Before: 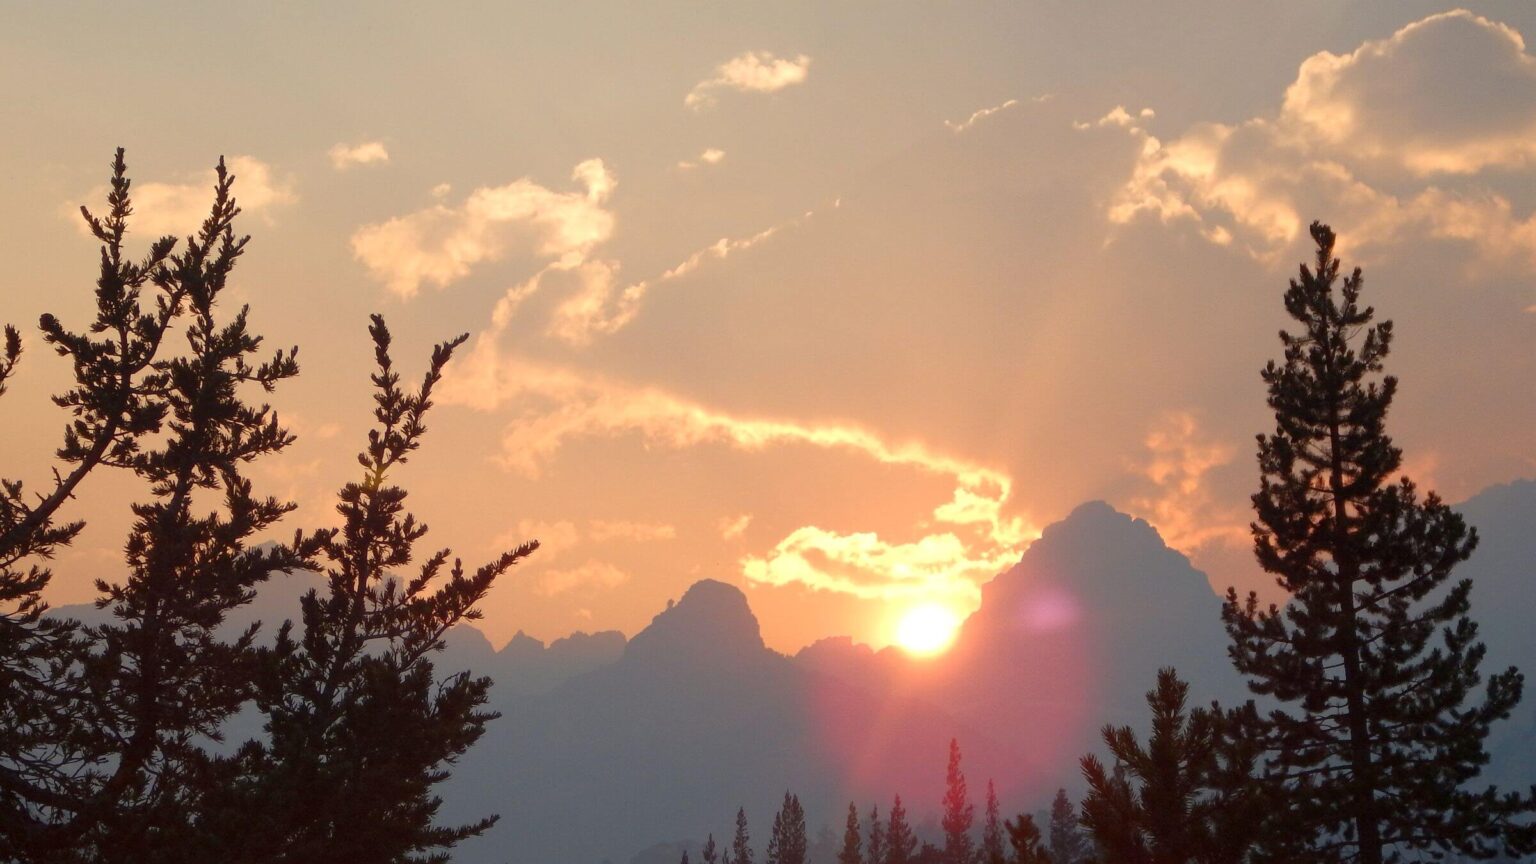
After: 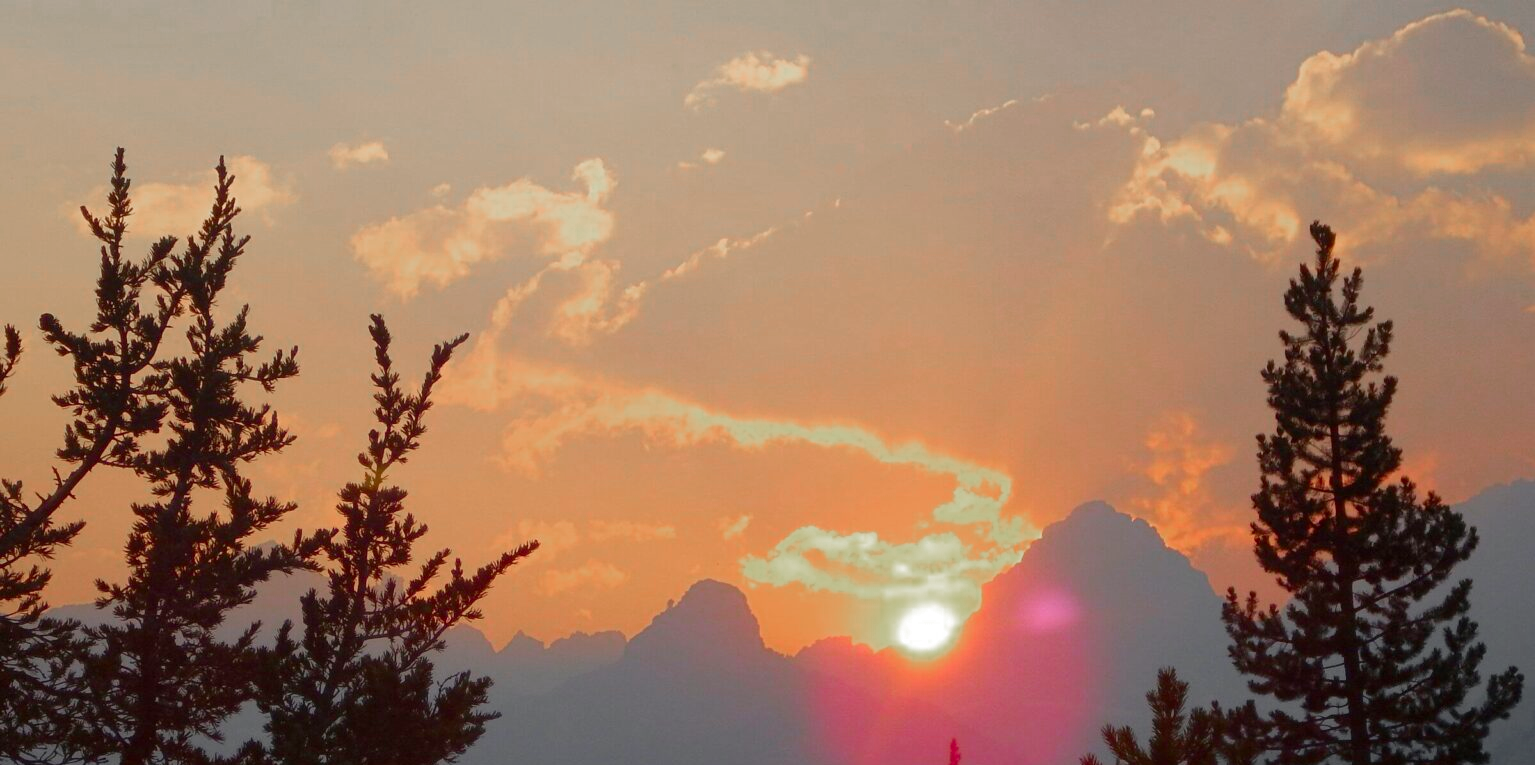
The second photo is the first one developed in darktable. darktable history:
color zones: curves: ch0 [(0, 0.48) (0.209, 0.398) (0.305, 0.332) (0.429, 0.493) (0.571, 0.5) (0.714, 0.5) (0.857, 0.5) (1, 0.48)]; ch1 [(0, 0.736) (0.143, 0.625) (0.225, 0.371) (0.429, 0.256) (0.571, 0.241) (0.714, 0.213) (0.857, 0.48) (1, 0.736)]; ch2 [(0, 0.448) (0.143, 0.498) (0.286, 0.5) (0.429, 0.5) (0.571, 0.5) (0.714, 0.5) (0.857, 0.5) (1, 0.448)]
crop and rotate: top 0%, bottom 11.396%
